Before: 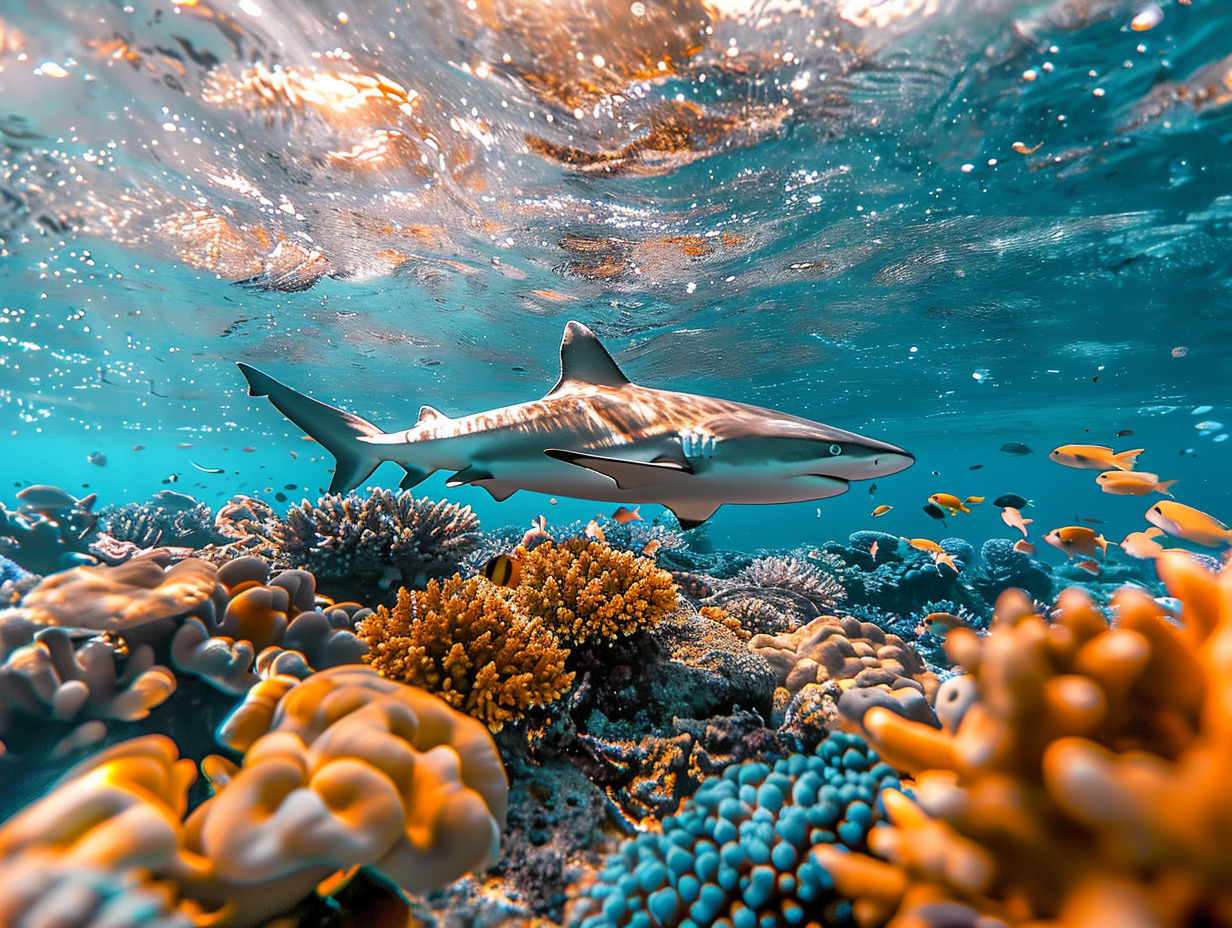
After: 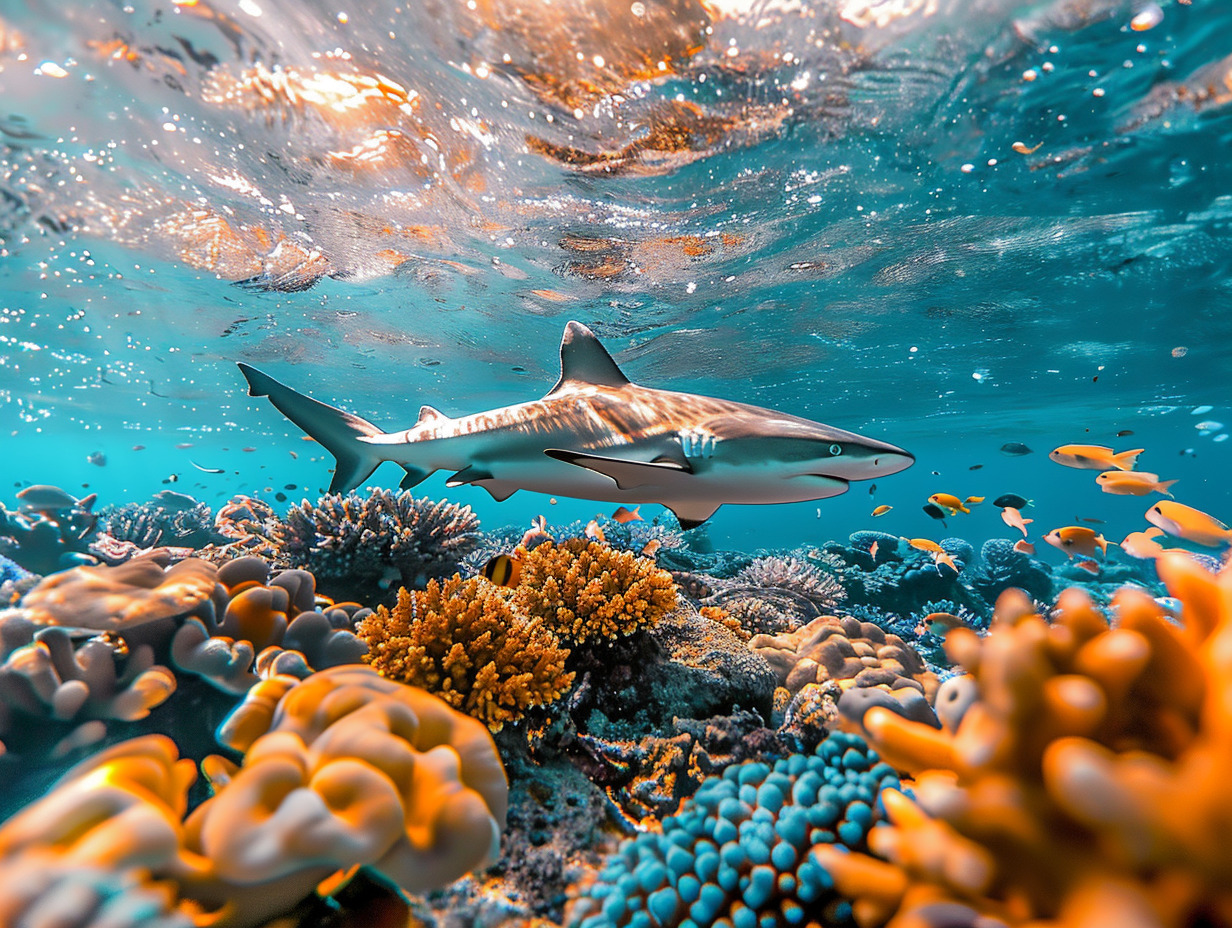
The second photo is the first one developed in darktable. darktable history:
base curve: curves: ch0 [(0, 0) (0.235, 0.266) (0.503, 0.496) (0.786, 0.72) (1, 1)]
tone equalizer: on, module defaults
